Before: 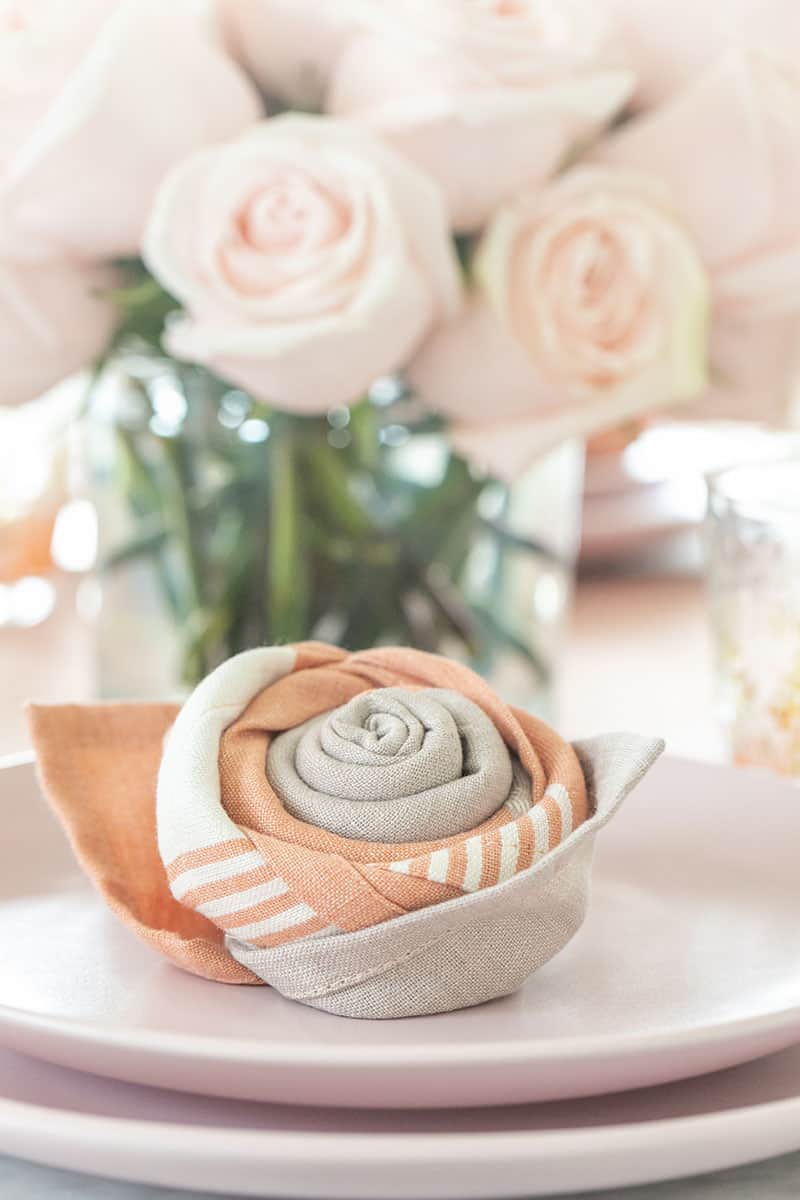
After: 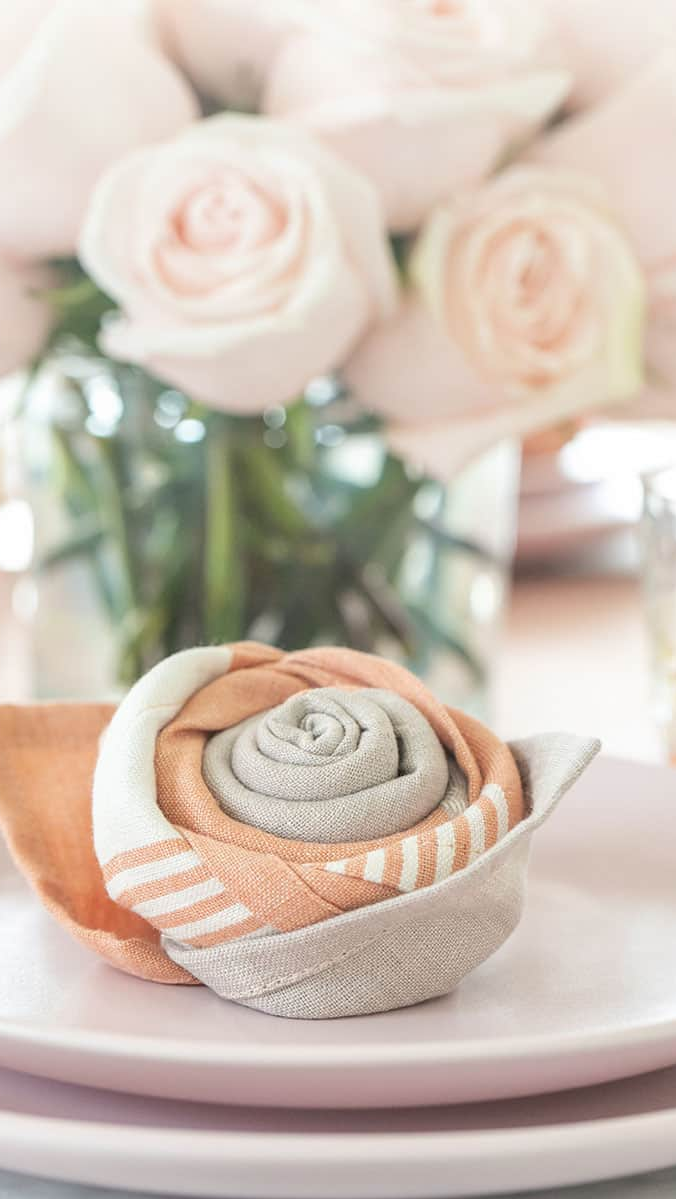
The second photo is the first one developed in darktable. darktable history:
crop: left 8.065%, right 7.364%
